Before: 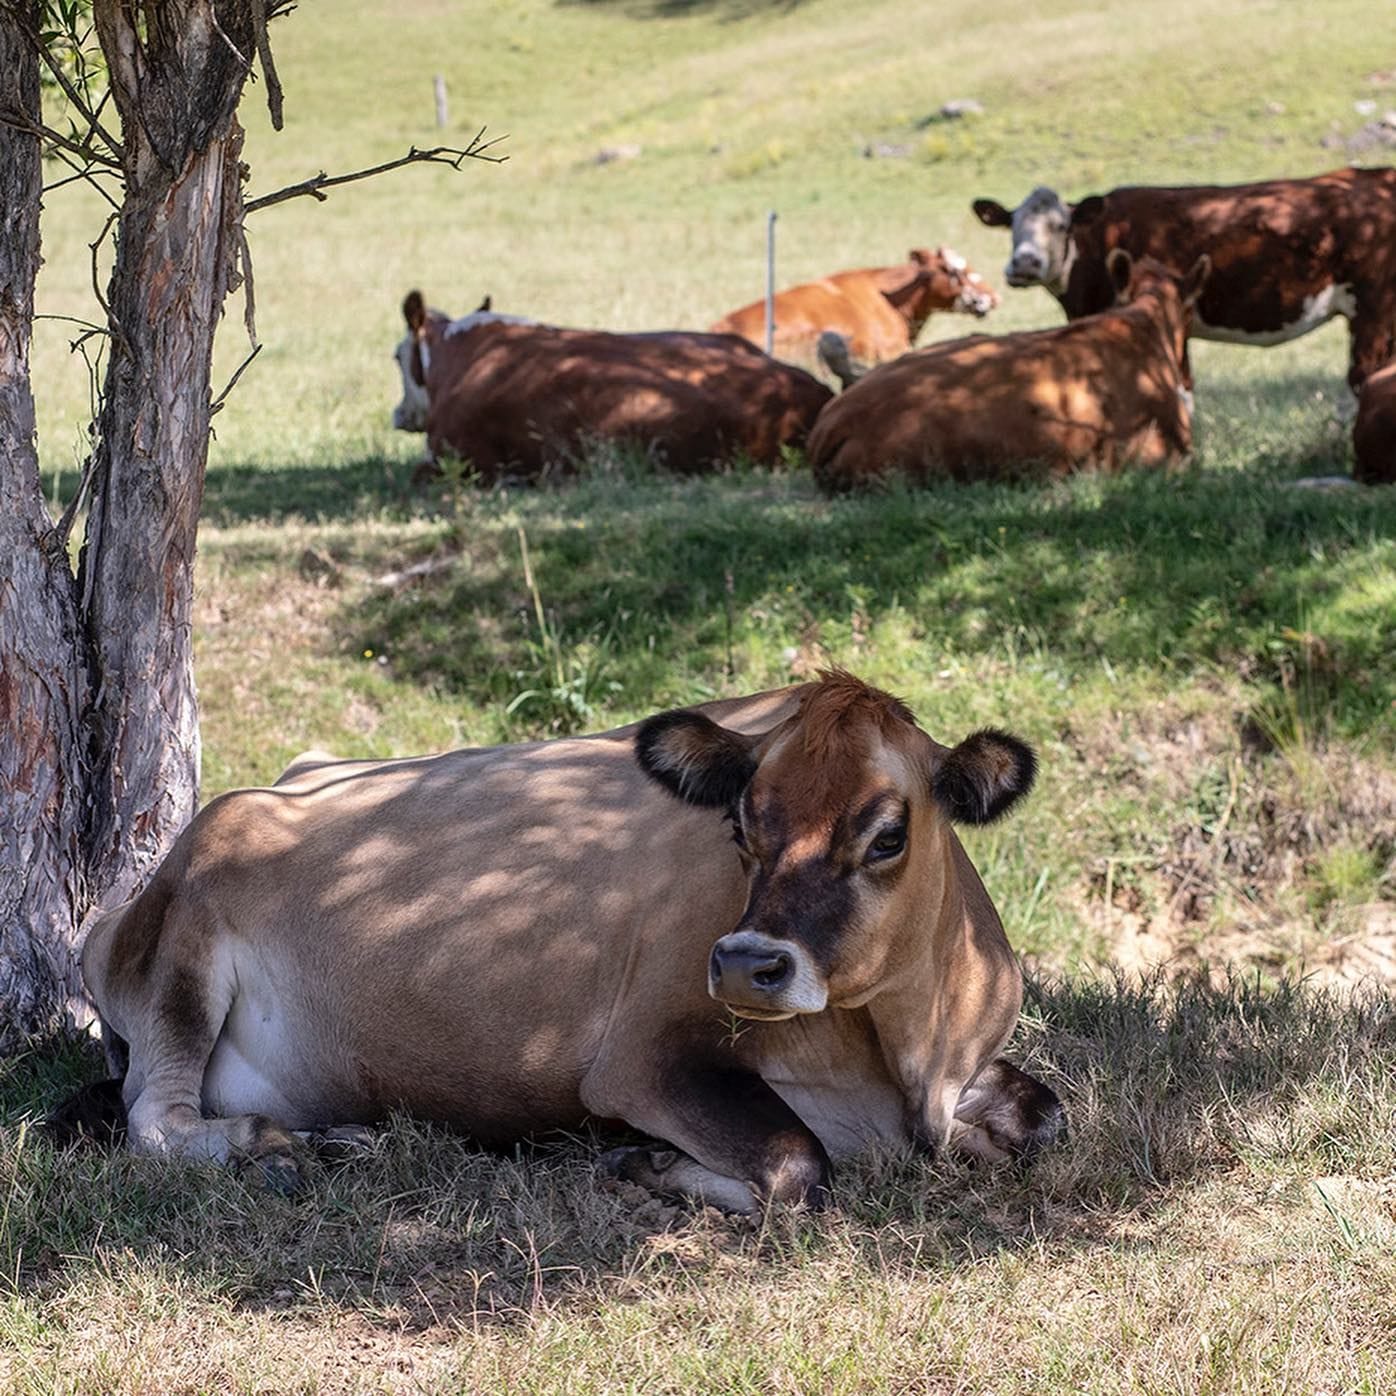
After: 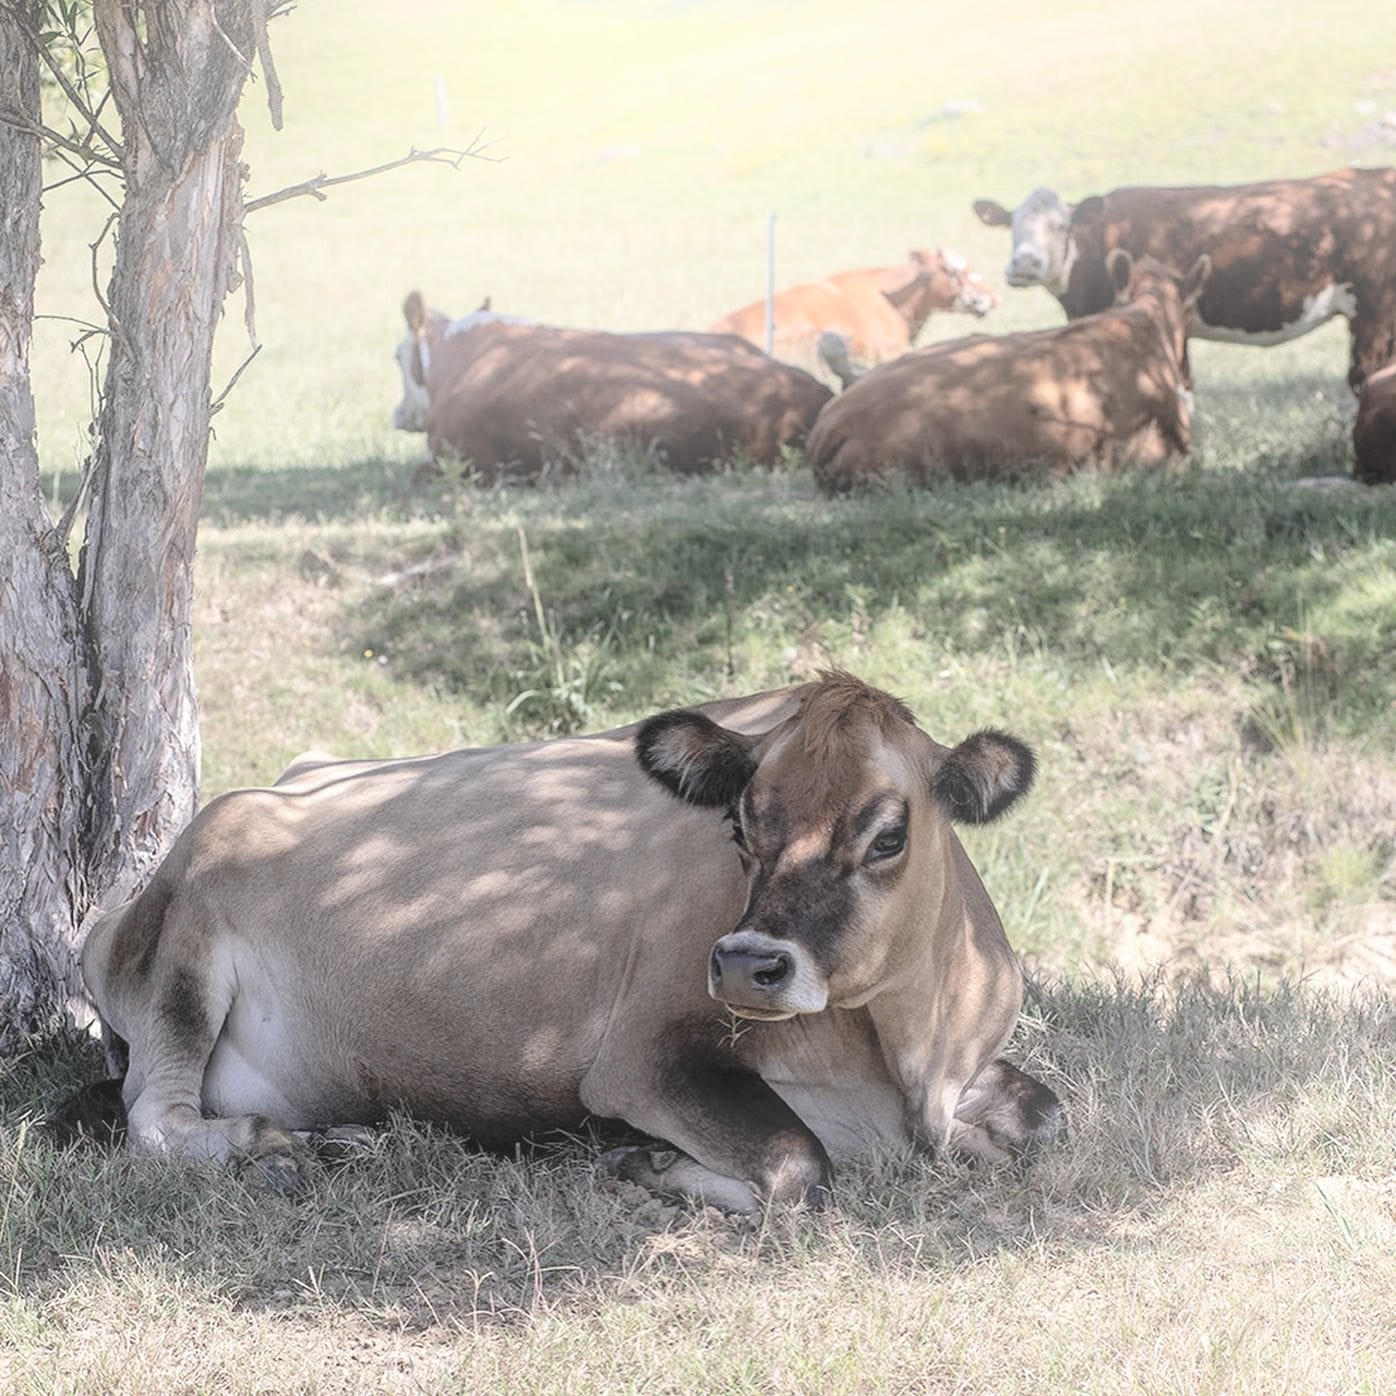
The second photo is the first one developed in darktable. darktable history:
contrast brightness saturation: brightness 0.18, saturation -0.5
bloom: size 38%, threshold 95%, strength 30%
